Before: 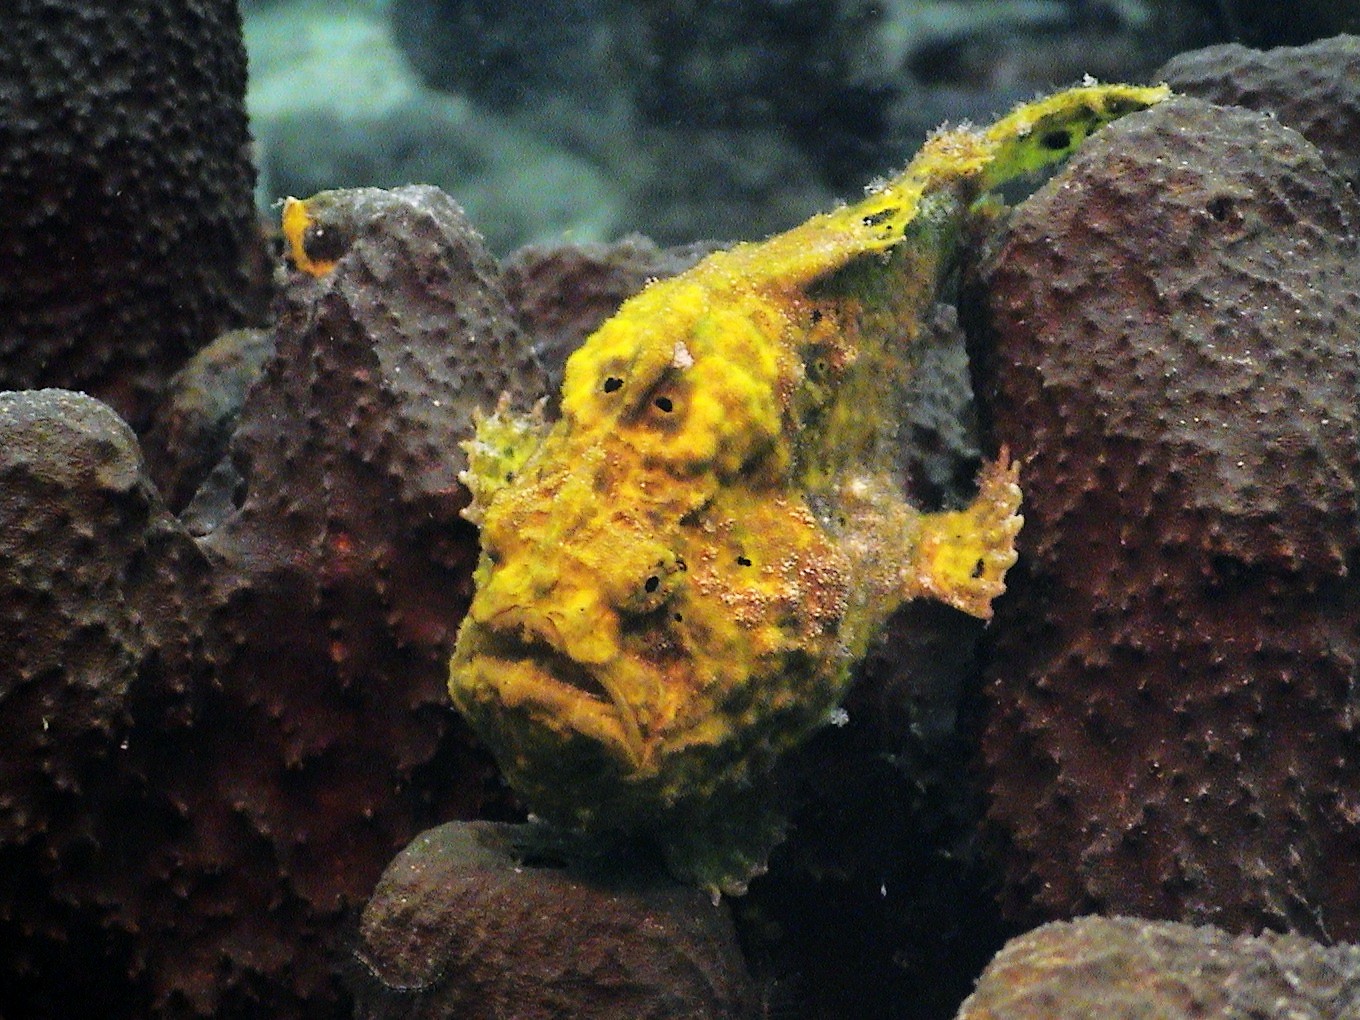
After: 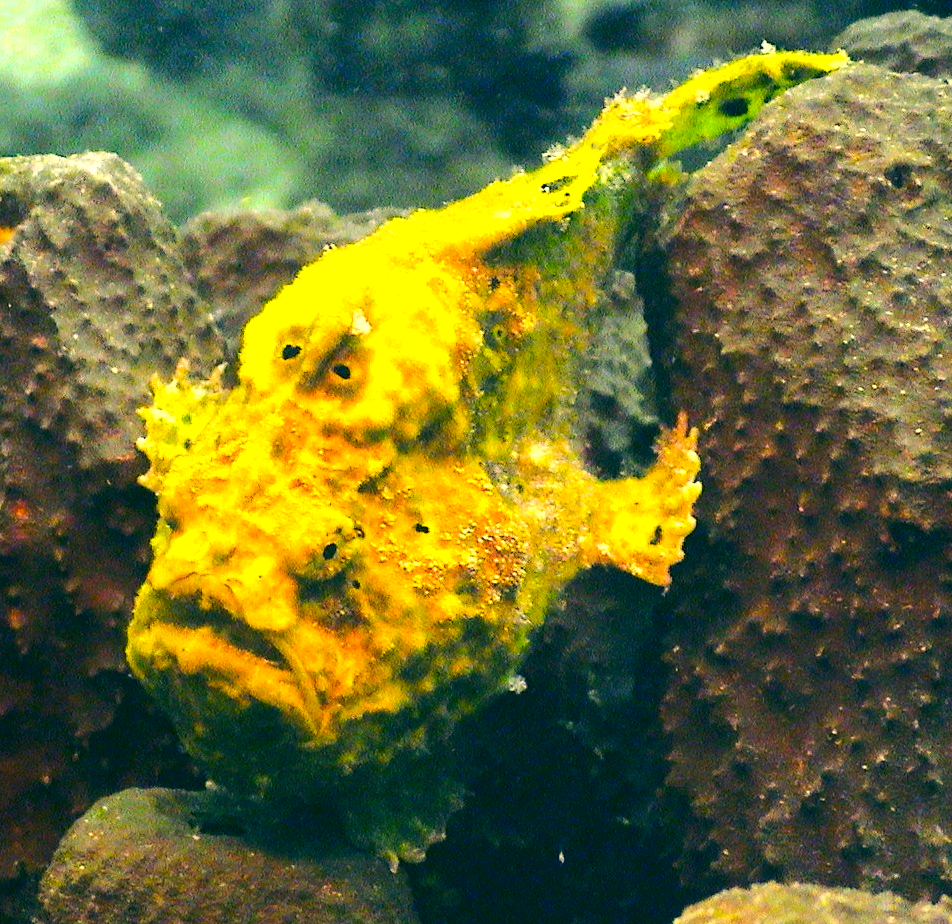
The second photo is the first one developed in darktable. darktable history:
exposure: black level correction 0, exposure 1.2 EV, compensate exposure bias true, compensate highlight preservation false
contrast brightness saturation: contrast 0.042, saturation 0.164
crop and rotate: left 23.708%, top 3.246%, right 6.271%, bottom 6.15%
color correction: highlights a* 5.61, highlights b* 33.79, shadows a* -25.77, shadows b* 3.88
color balance rgb: shadows lift › luminance -21.886%, shadows lift › chroma 9.154%, shadows lift › hue 285.75°, linear chroma grading › global chroma 15.628%, perceptual saturation grading › global saturation -0.011%, contrast -9.419%
